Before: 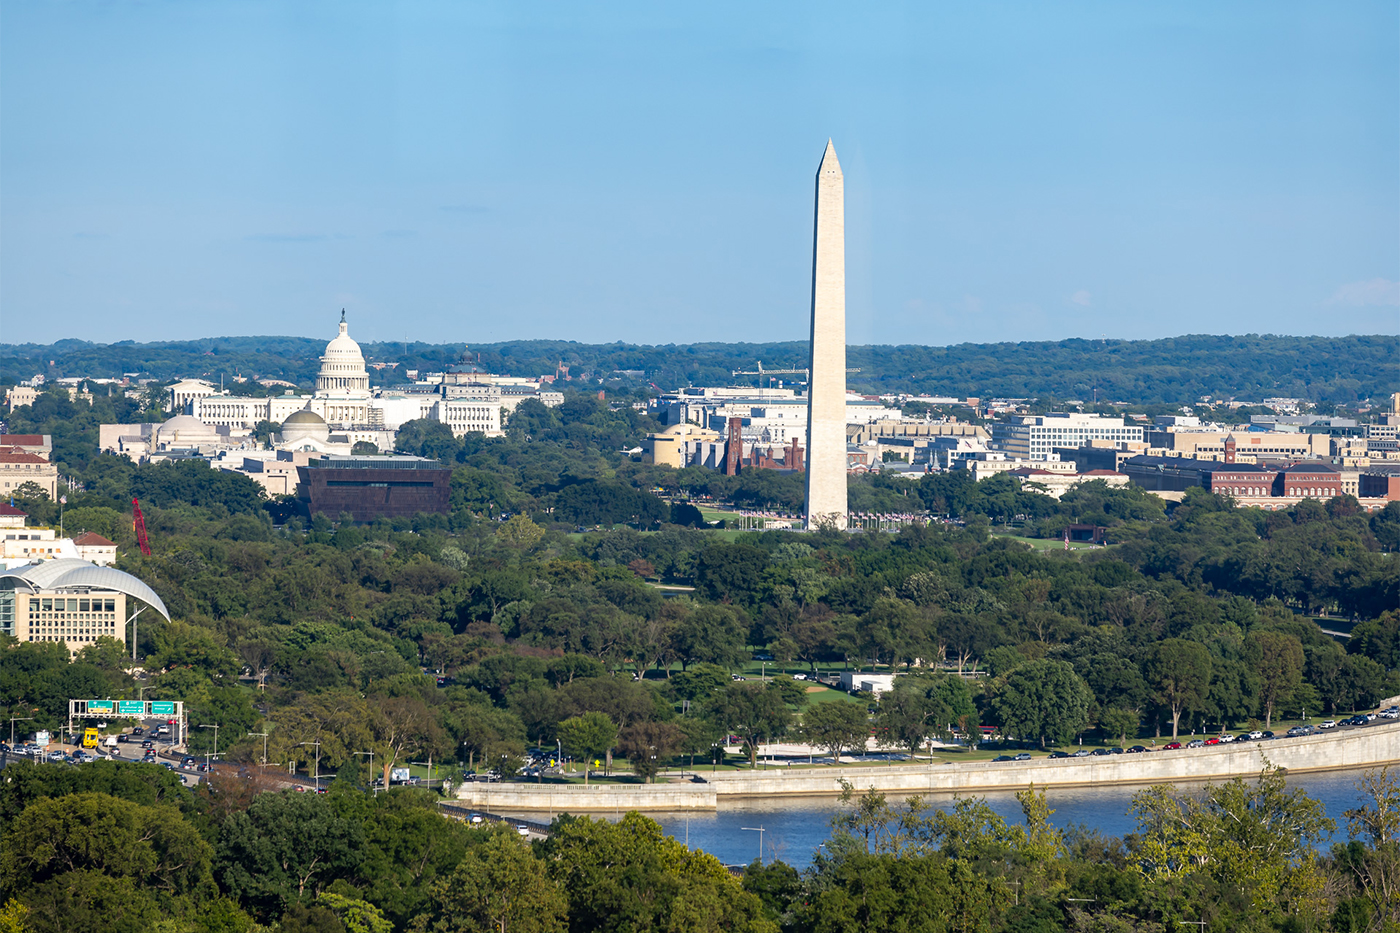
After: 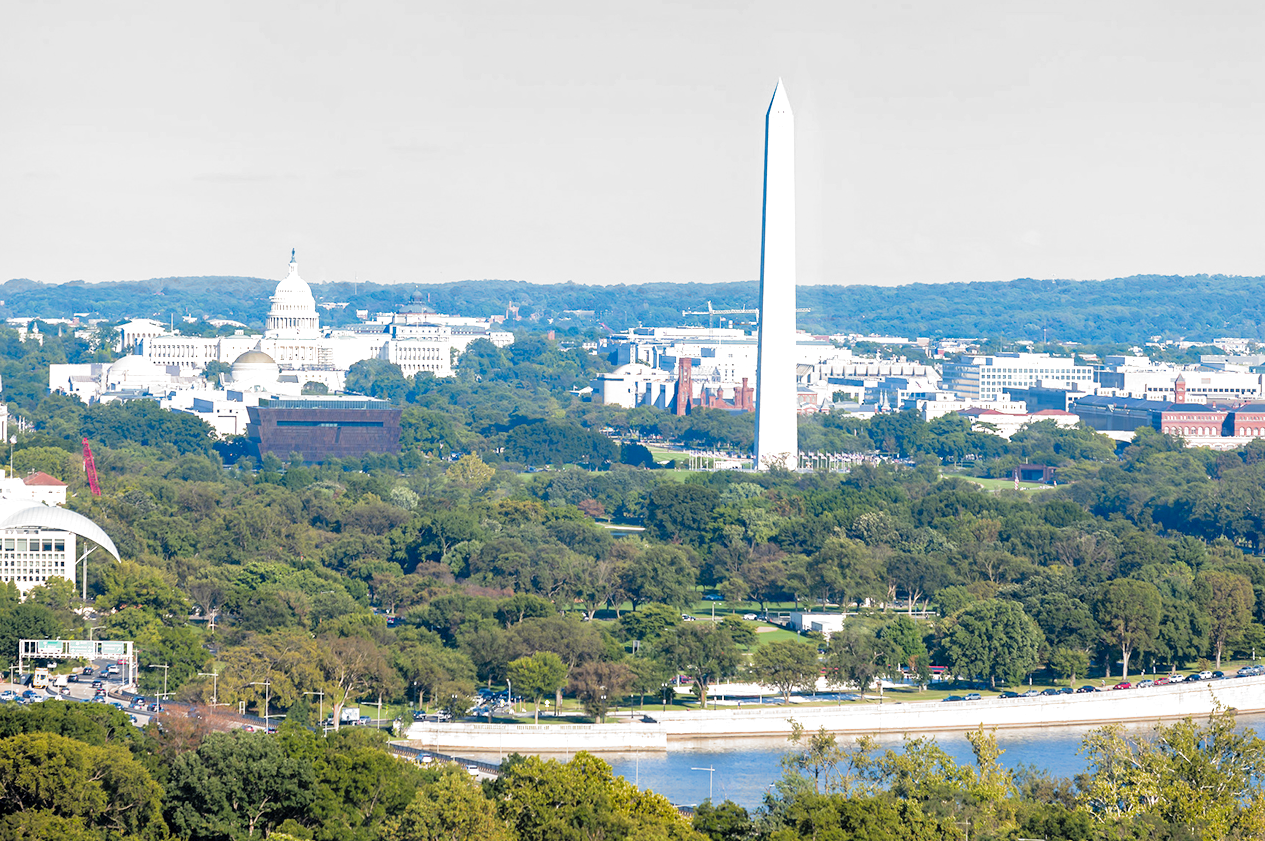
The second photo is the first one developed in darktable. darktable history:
shadows and highlights: shadows 19.93, highlights -20.43, soften with gaussian
color balance rgb: shadows fall-off 102.112%, linear chroma grading › global chroma 8.673%, perceptual saturation grading › global saturation 0.249%, hue shift -5.33°, mask middle-gray fulcrum 22.527%, contrast -21.103%
exposure: black level correction 0.001, exposure 0.964 EV, compensate highlight preservation false
filmic rgb: black relative exposure -8.29 EV, white relative exposure 2.2 EV, target white luminance 99.91%, hardness 7.07, latitude 75.08%, contrast 1.324, highlights saturation mix -2.82%, shadows ↔ highlights balance 30.71%, add noise in highlights 0.002, color science v3 (2019), use custom middle-gray values true, iterations of high-quality reconstruction 0, contrast in highlights soft
crop: left 3.613%, top 6.52%, right 5.99%, bottom 3.313%
contrast brightness saturation: brightness 0.132
